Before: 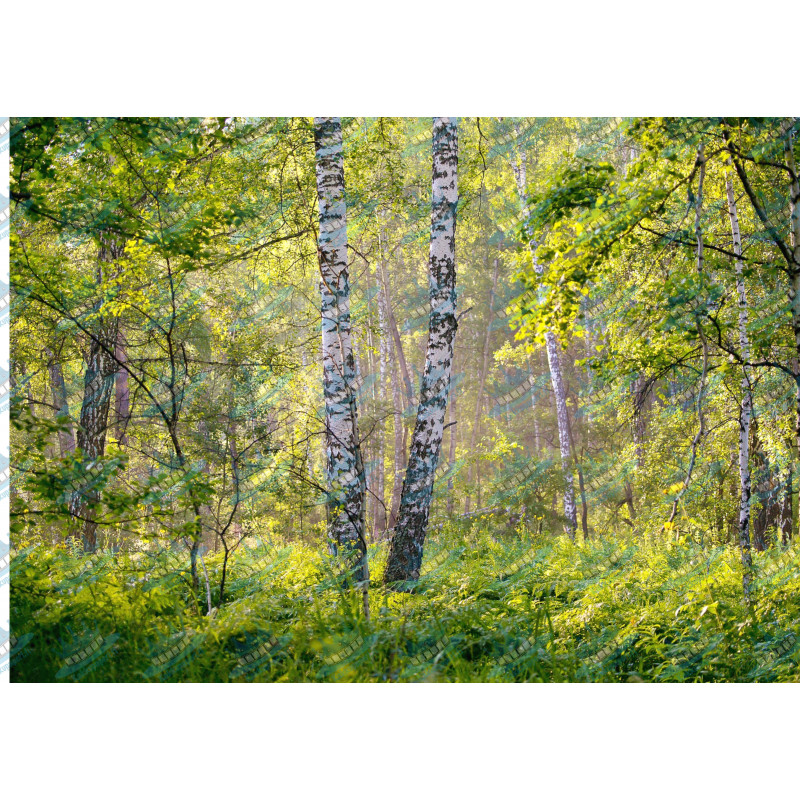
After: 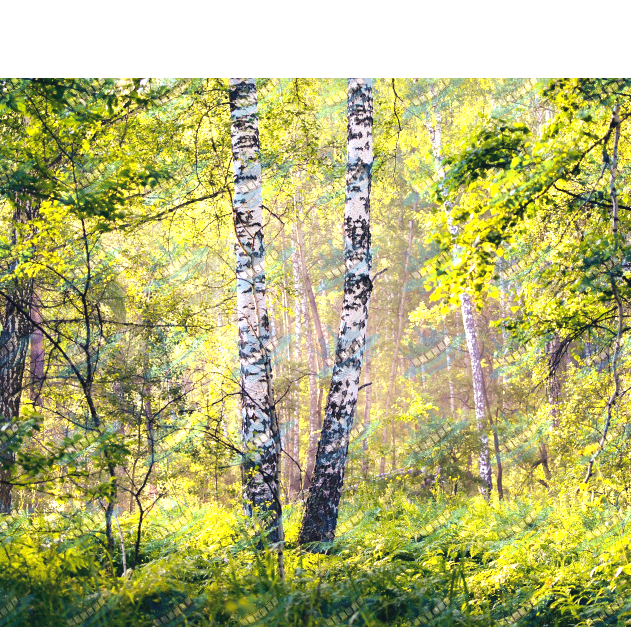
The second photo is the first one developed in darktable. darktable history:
crop and rotate: left 10.707%, top 5.041%, right 10.397%, bottom 16.526%
color balance rgb: shadows lift › luminance -40.958%, shadows lift › chroma 14.205%, shadows lift › hue 259.15°, power › chroma 1.573%, power › hue 27.02°, global offset › luminance 0.77%, perceptual saturation grading › global saturation 0.207%
tone equalizer: -8 EV 0.001 EV, -7 EV -0.003 EV, -6 EV 0.003 EV, -5 EV -0.054 EV, -4 EV -0.098 EV, -3 EV -0.191 EV, -2 EV 0.227 EV, -1 EV 0.715 EV, +0 EV 0.505 EV, smoothing 1
